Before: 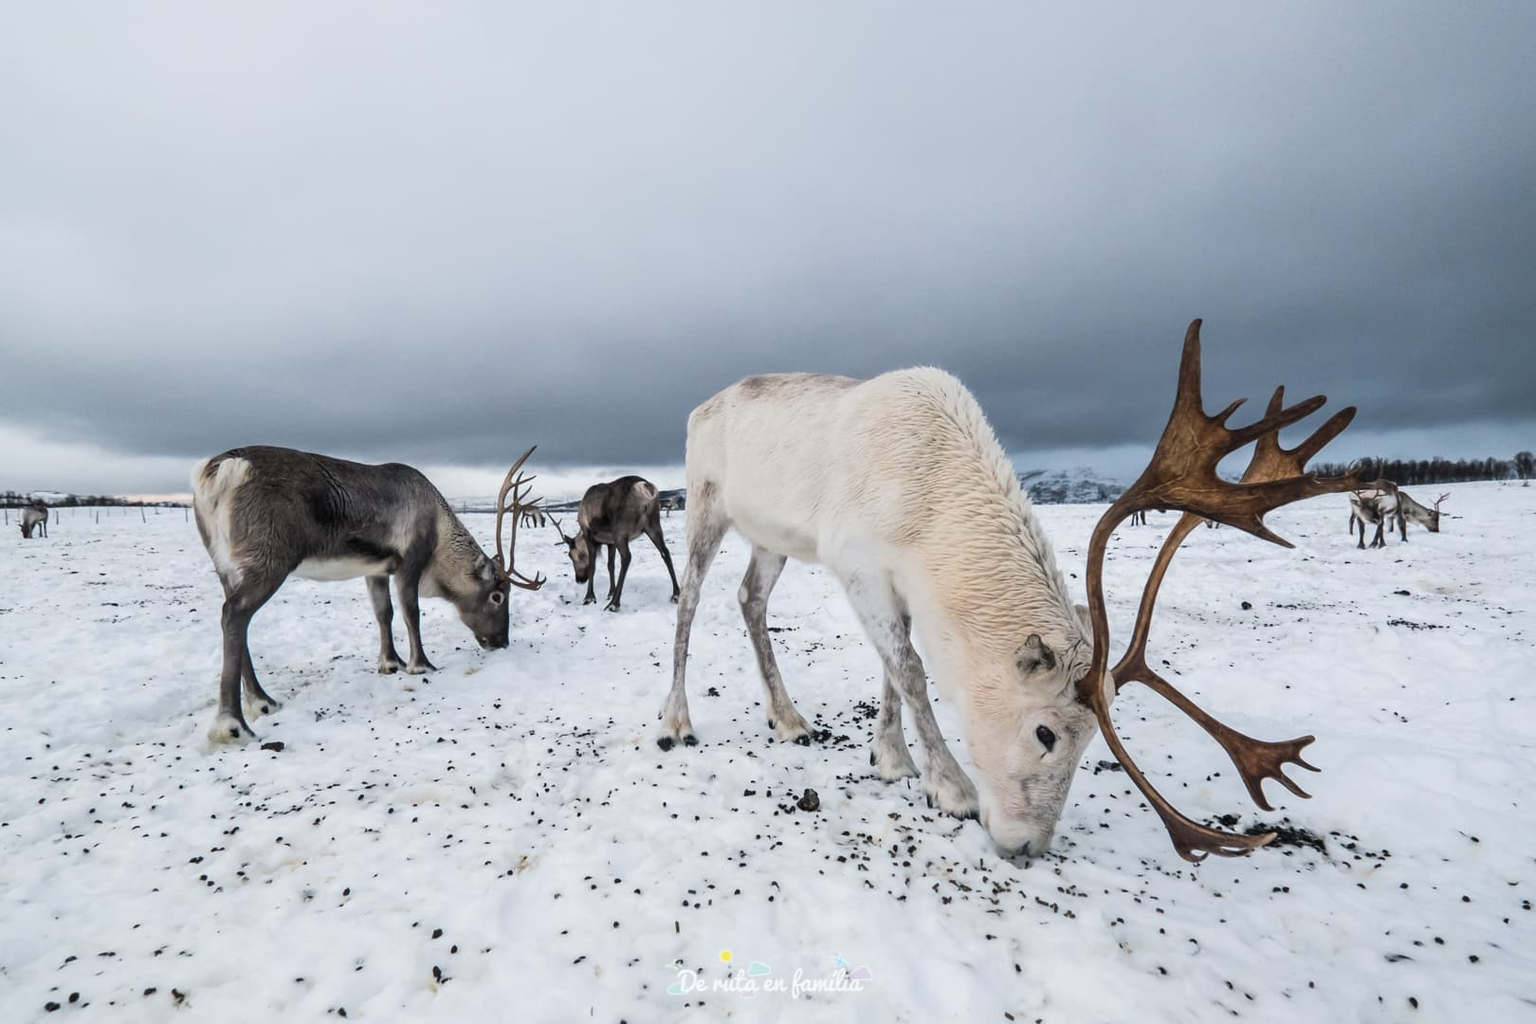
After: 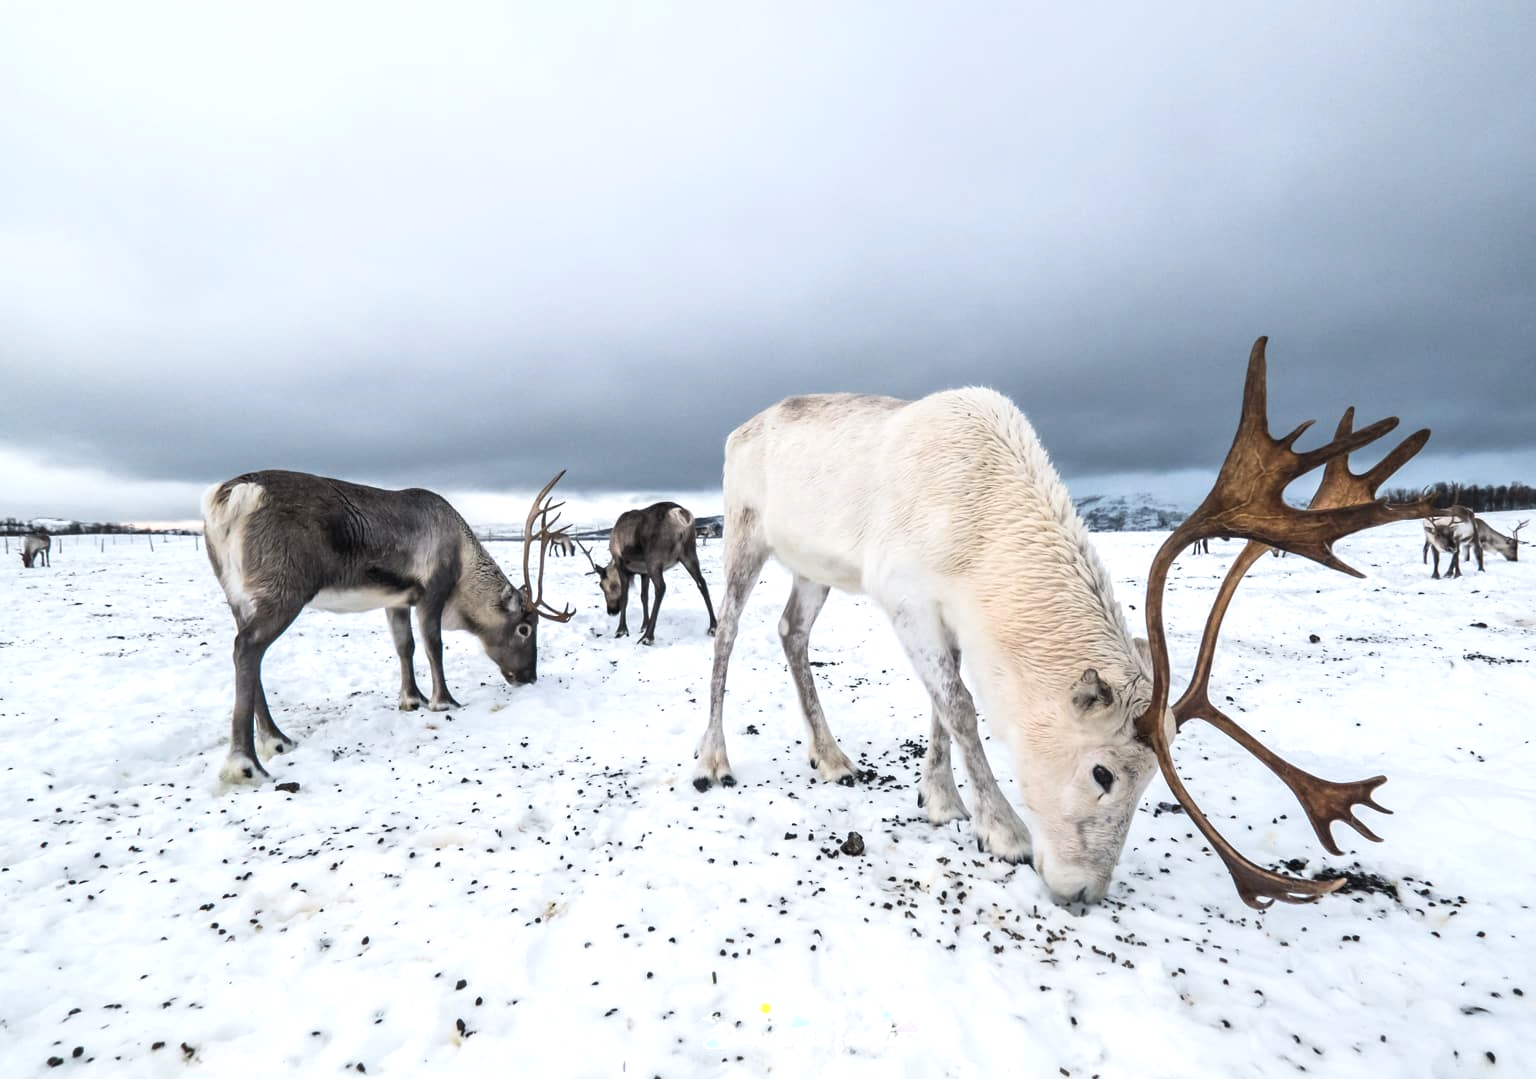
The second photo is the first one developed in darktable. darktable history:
exposure: black level correction 0, exposure 0.499 EV, compensate highlight preservation false
crop and rotate: left 0%, right 5.185%
